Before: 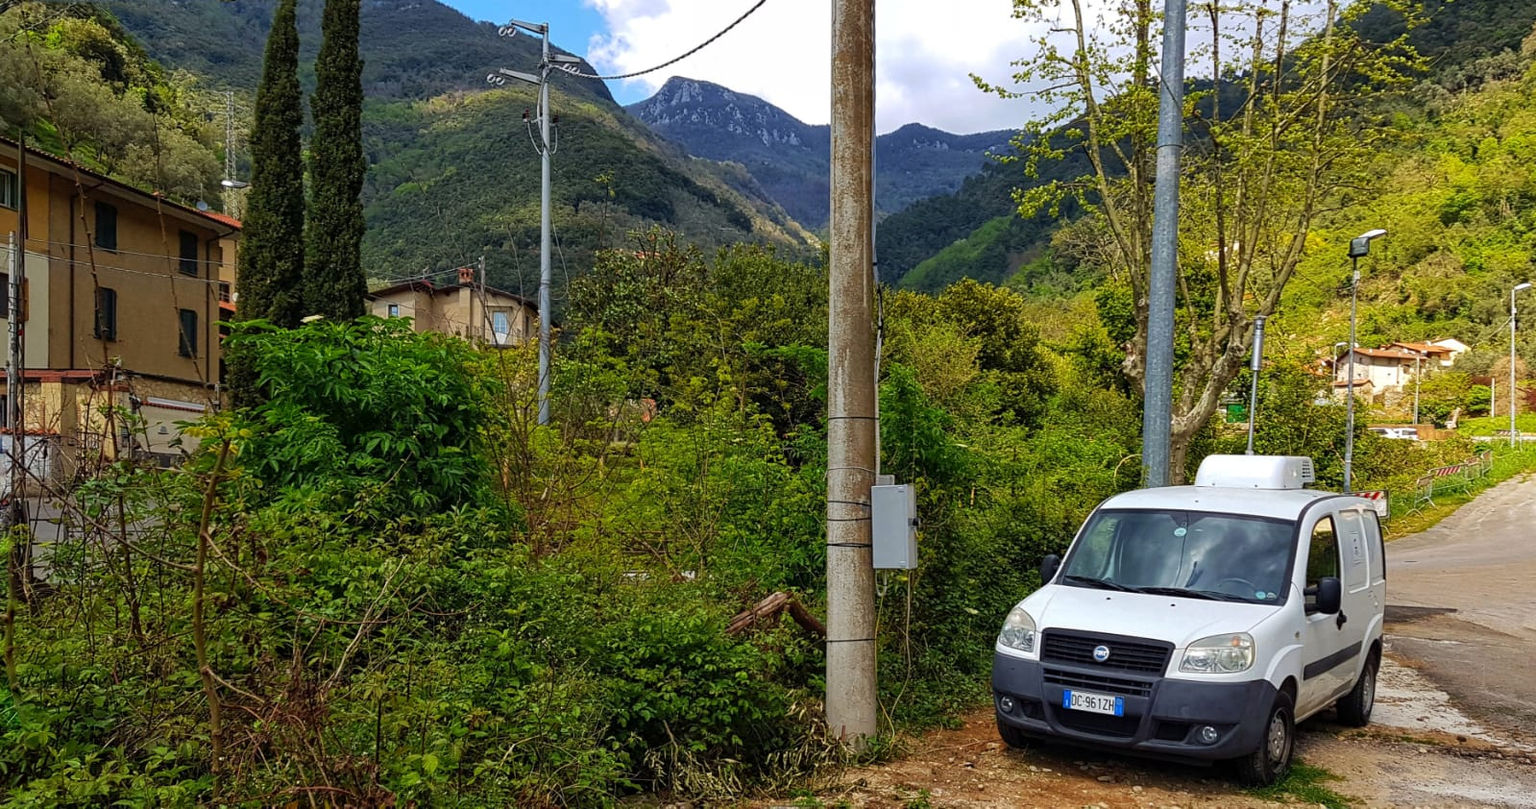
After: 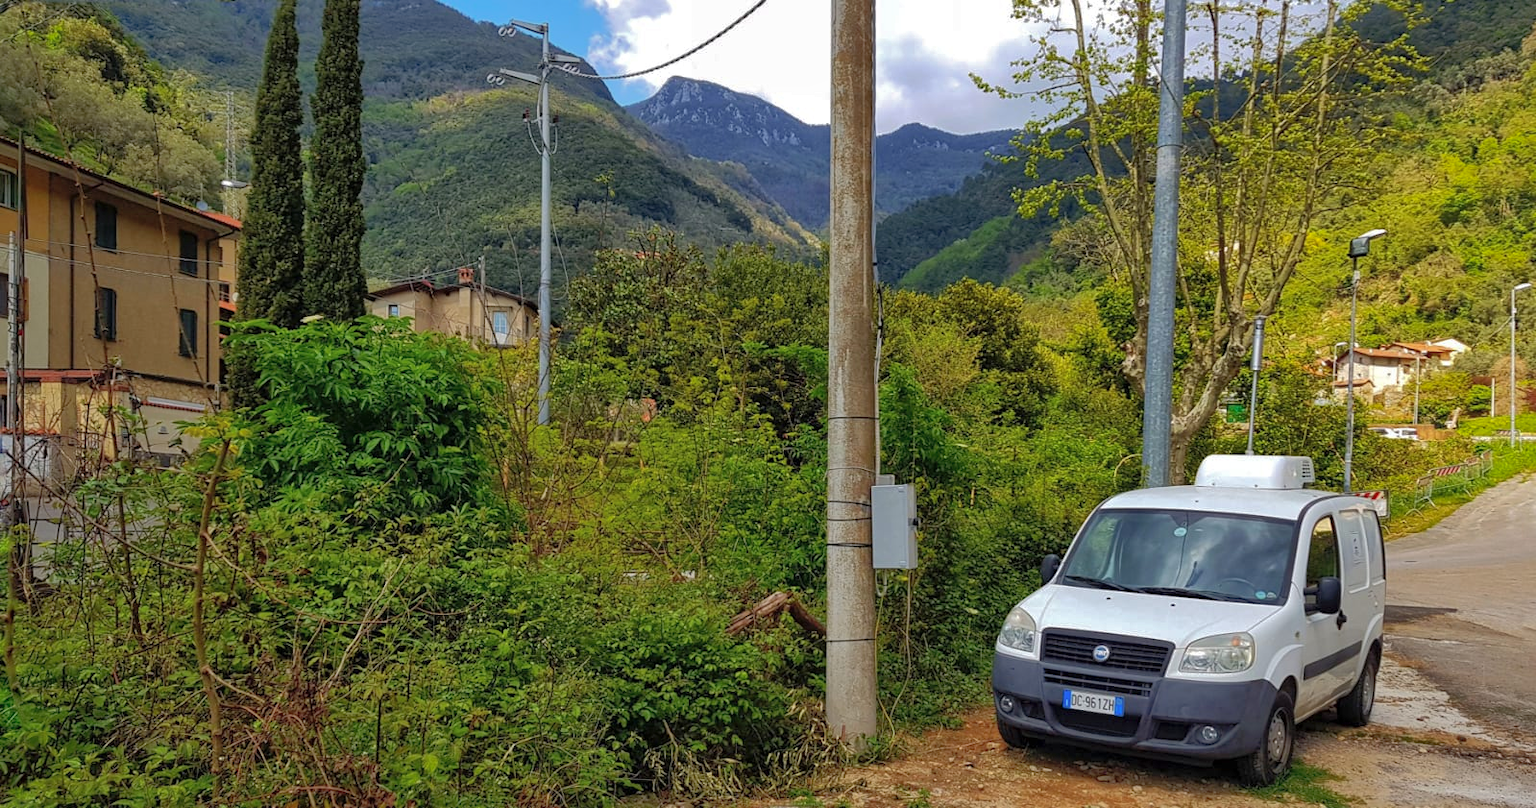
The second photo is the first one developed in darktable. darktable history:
shadows and highlights: shadows 60.69, highlights -59.83
